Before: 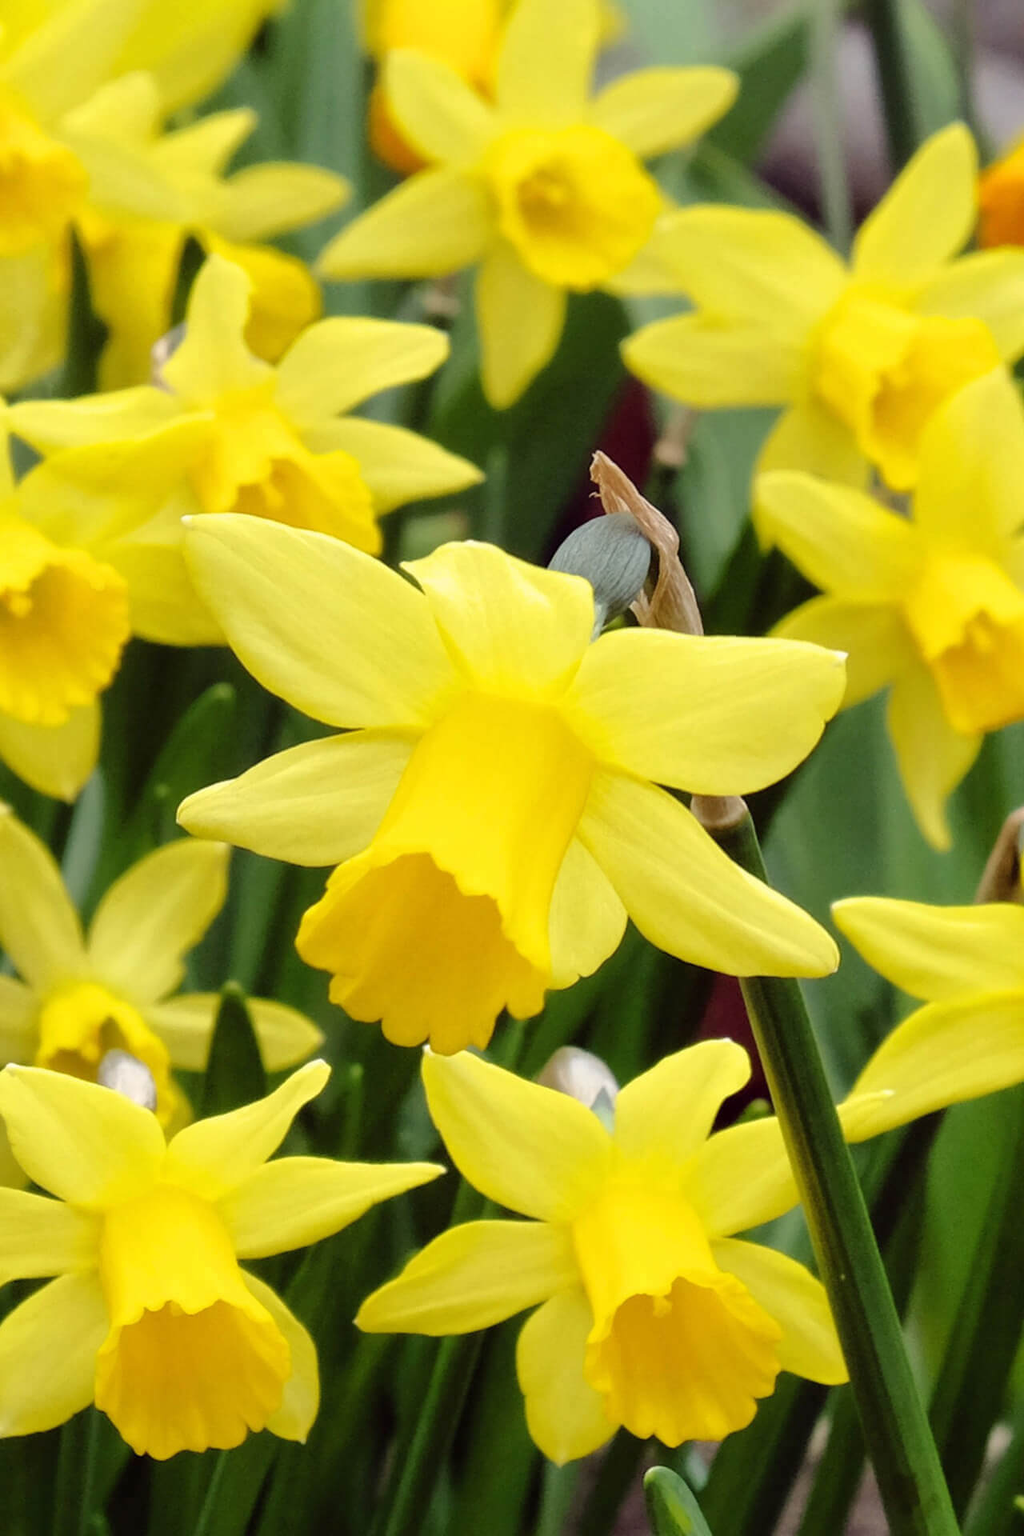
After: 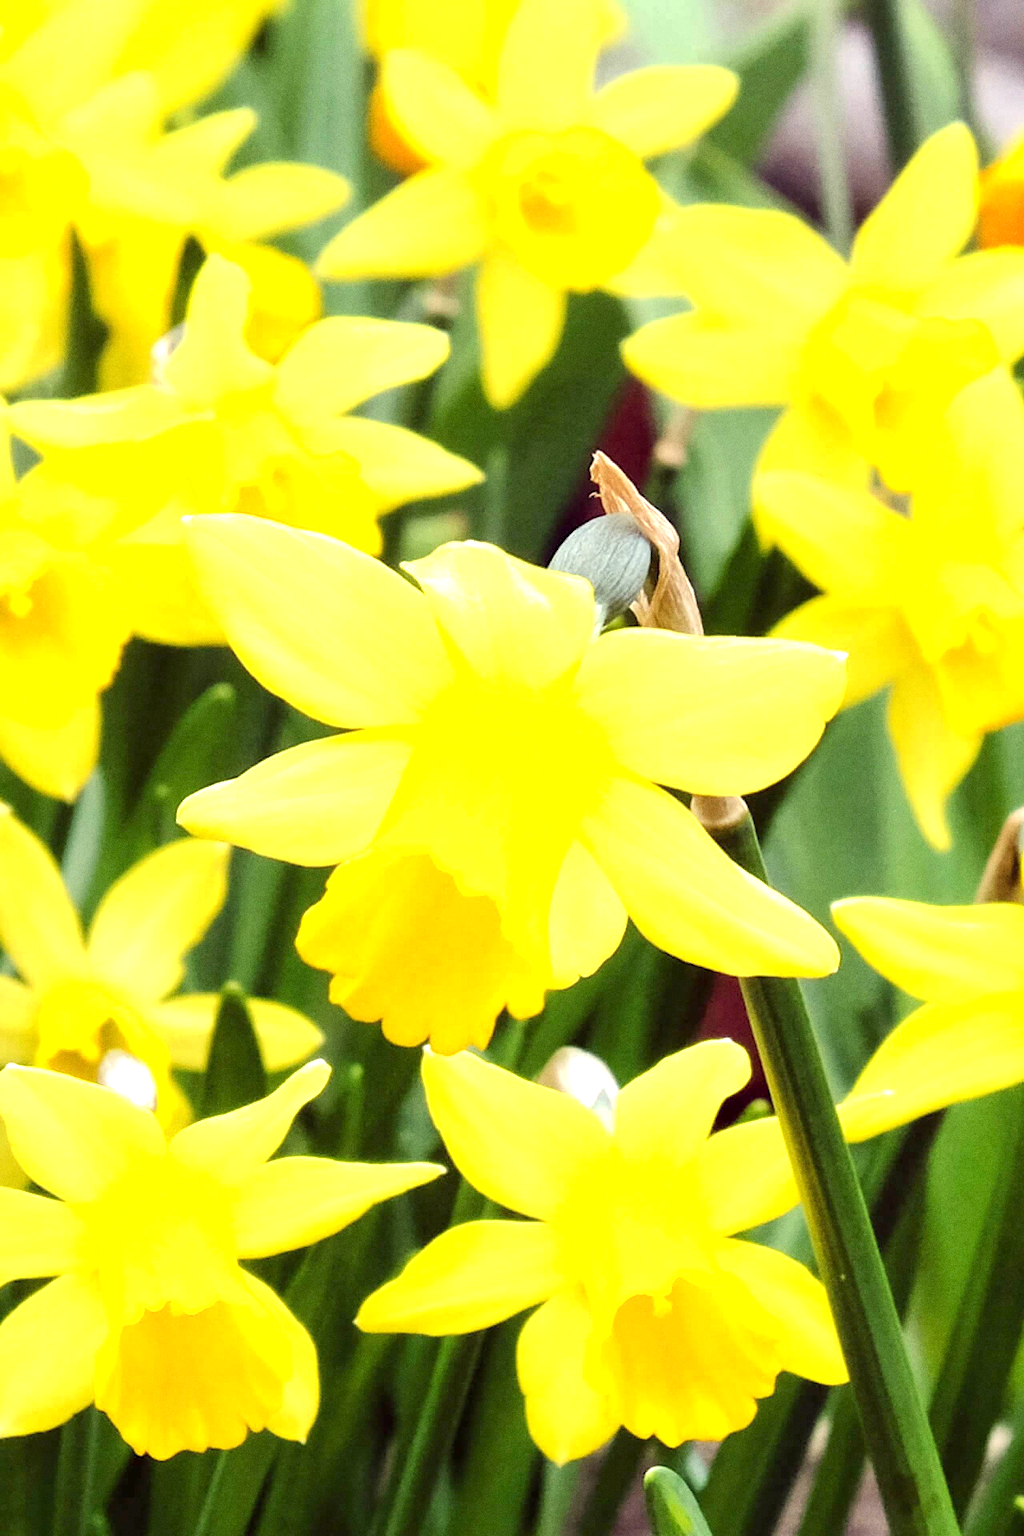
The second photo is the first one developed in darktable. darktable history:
grain: coarseness 0.09 ISO
exposure: black level correction 0.001, exposure 1.116 EV, compensate highlight preservation false
